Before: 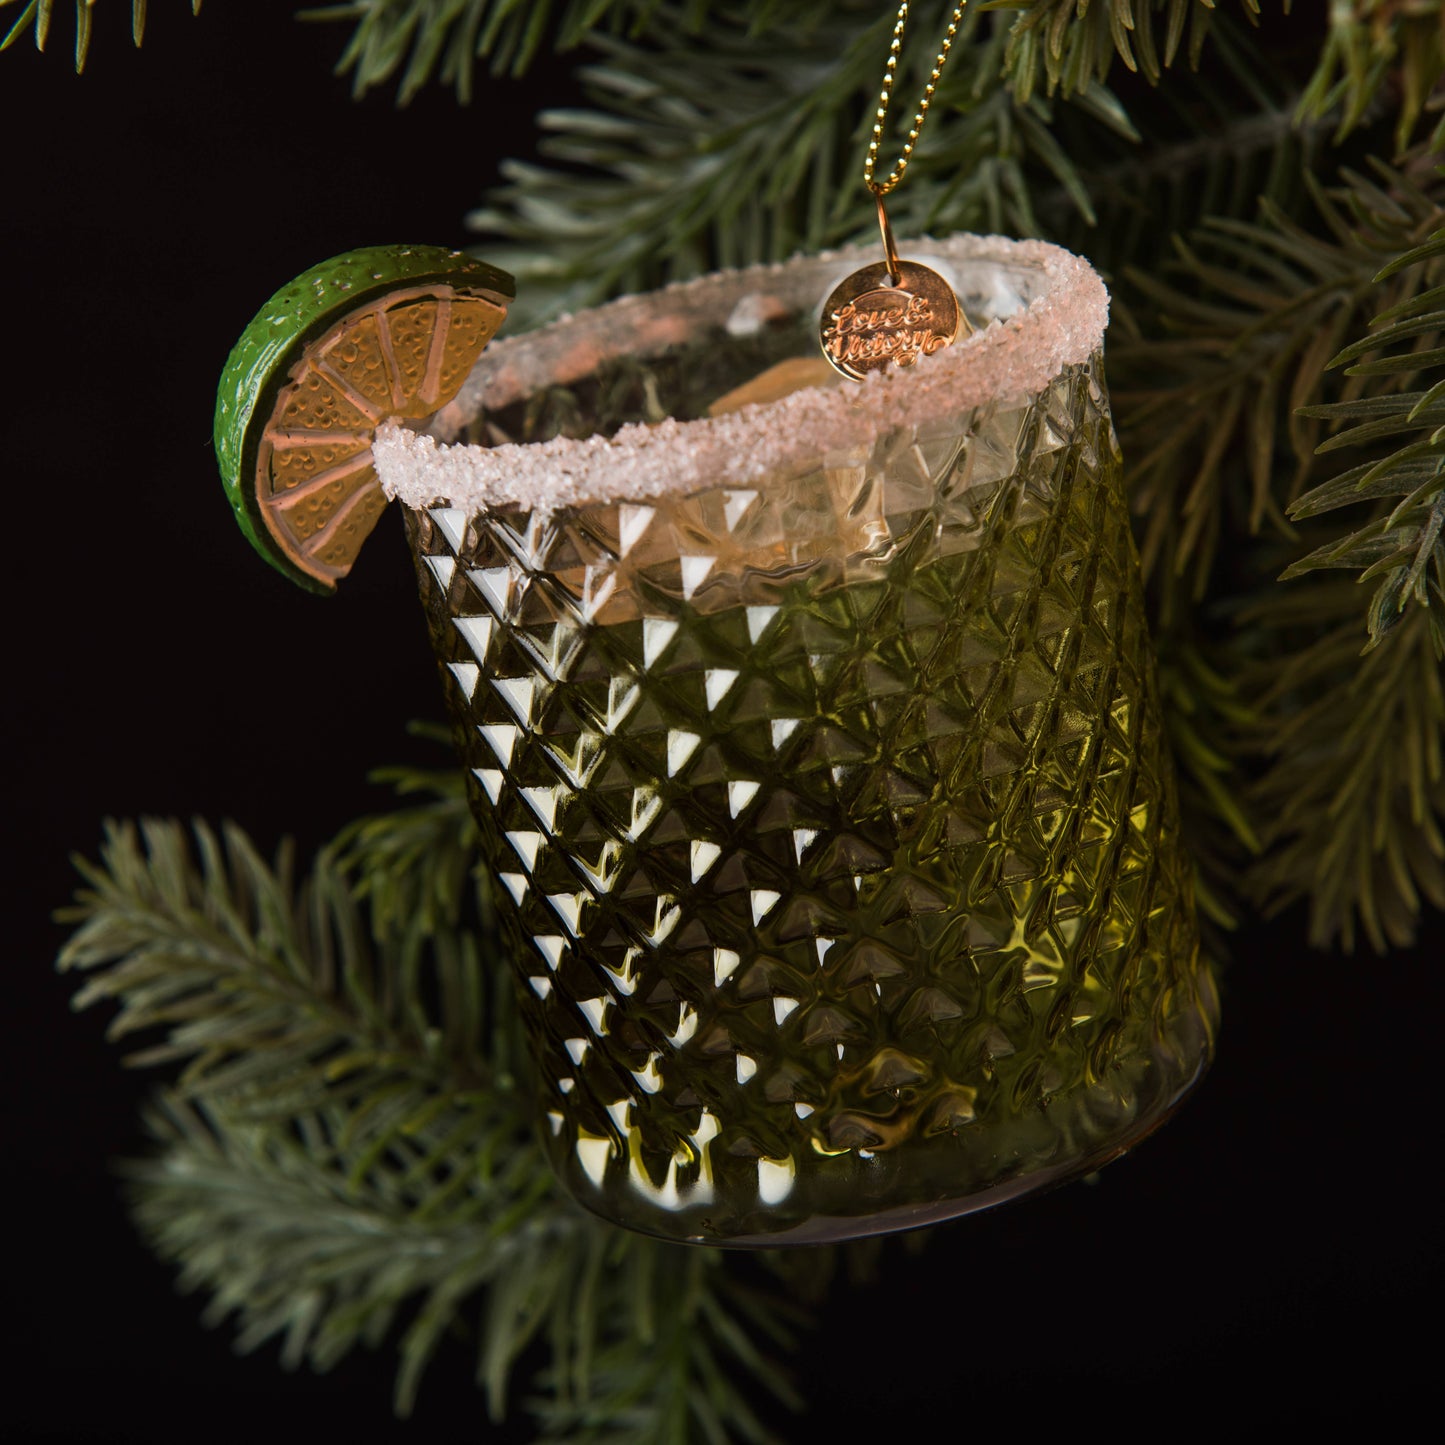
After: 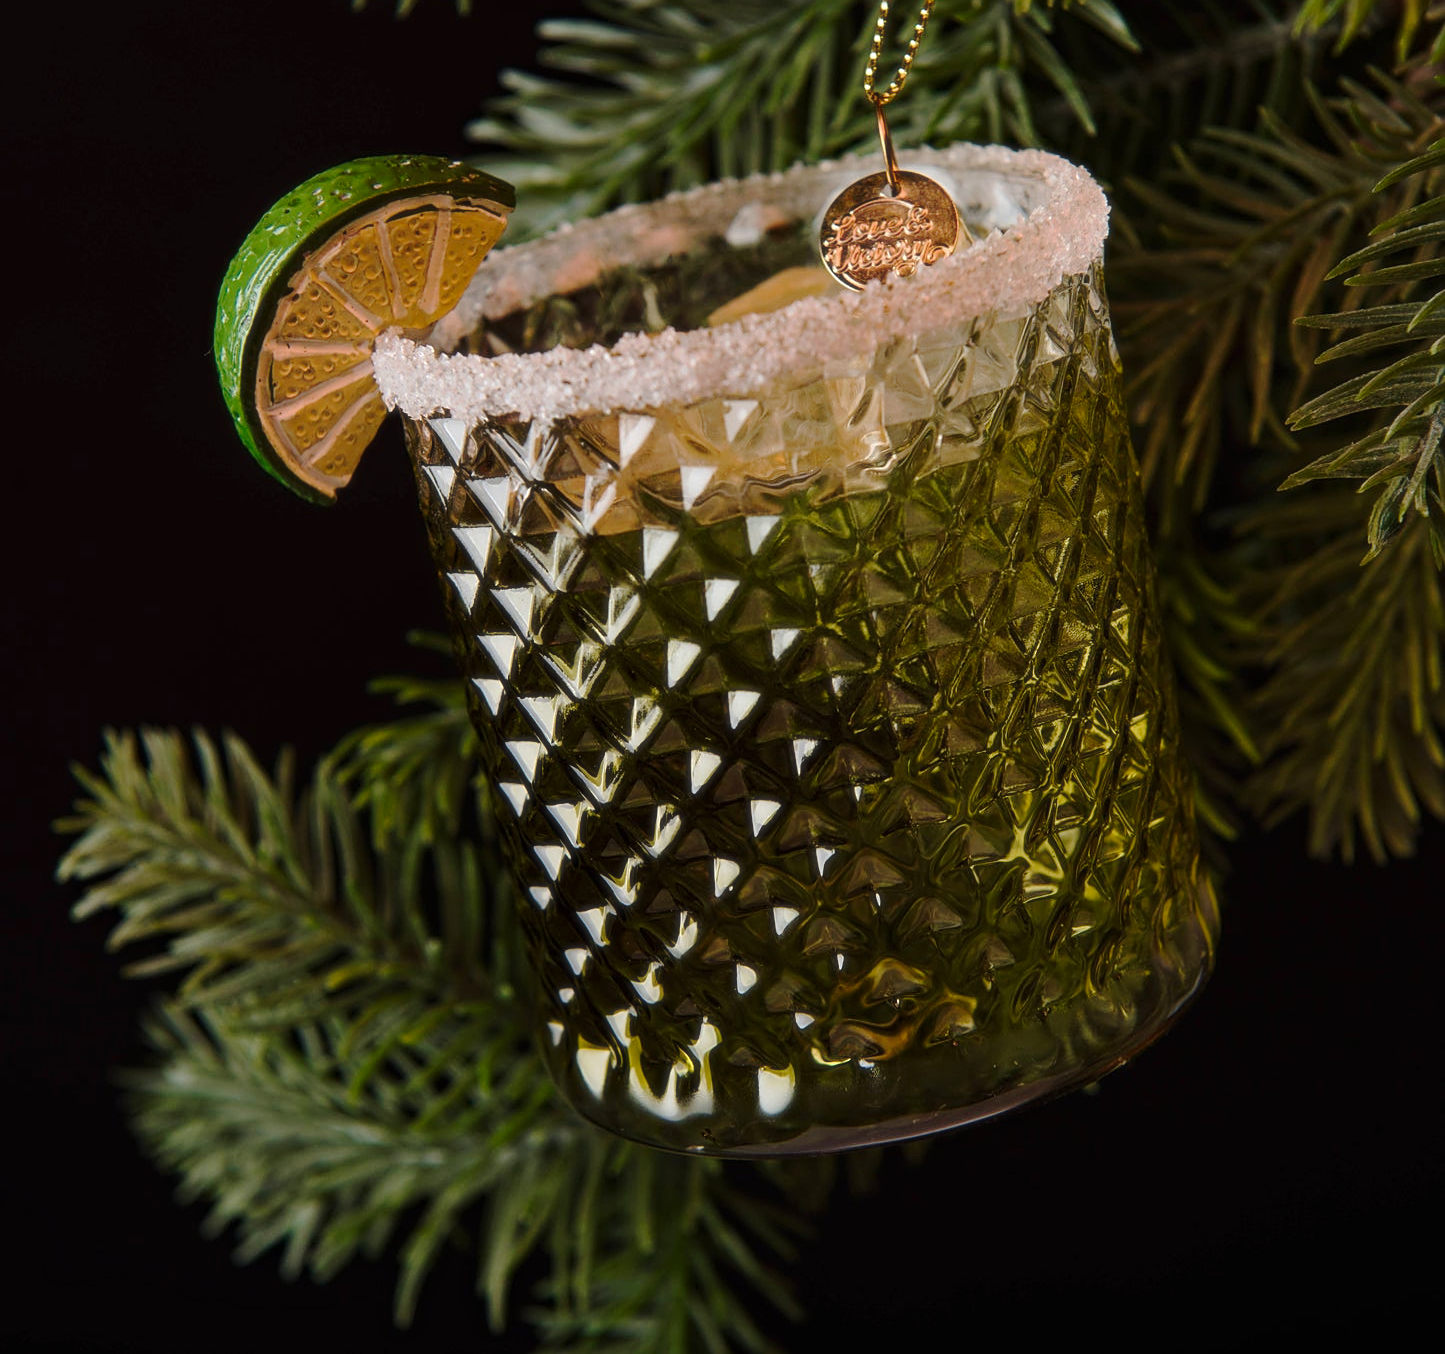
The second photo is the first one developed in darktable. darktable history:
exposure: compensate highlight preservation false
tone equalizer: -7 EV 0.18 EV, -6 EV 0.12 EV, -5 EV 0.08 EV, -4 EV 0.04 EV, -2 EV -0.02 EV, -1 EV -0.04 EV, +0 EV -0.06 EV, luminance estimator HSV value / RGB max
tone curve: curves: ch0 [(0, 0) (0.003, 0.004) (0.011, 0.01) (0.025, 0.025) (0.044, 0.042) (0.069, 0.064) (0.1, 0.093) (0.136, 0.13) (0.177, 0.182) (0.224, 0.241) (0.277, 0.322) (0.335, 0.409) (0.399, 0.482) (0.468, 0.551) (0.543, 0.606) (0.623, 0.672) (0.709, 0.73) (0.801, 0.81) (0.898, 0.885) (1, 1)], preserve colors none
contrast brightness saturation: saturation 0.1
soften: size 10%, saturation 50%, brightness 0.2 EV, mix 10%
sharpen: on, module defaults
crop and rotate: top 6.25%
haze removal: on, module defaults
